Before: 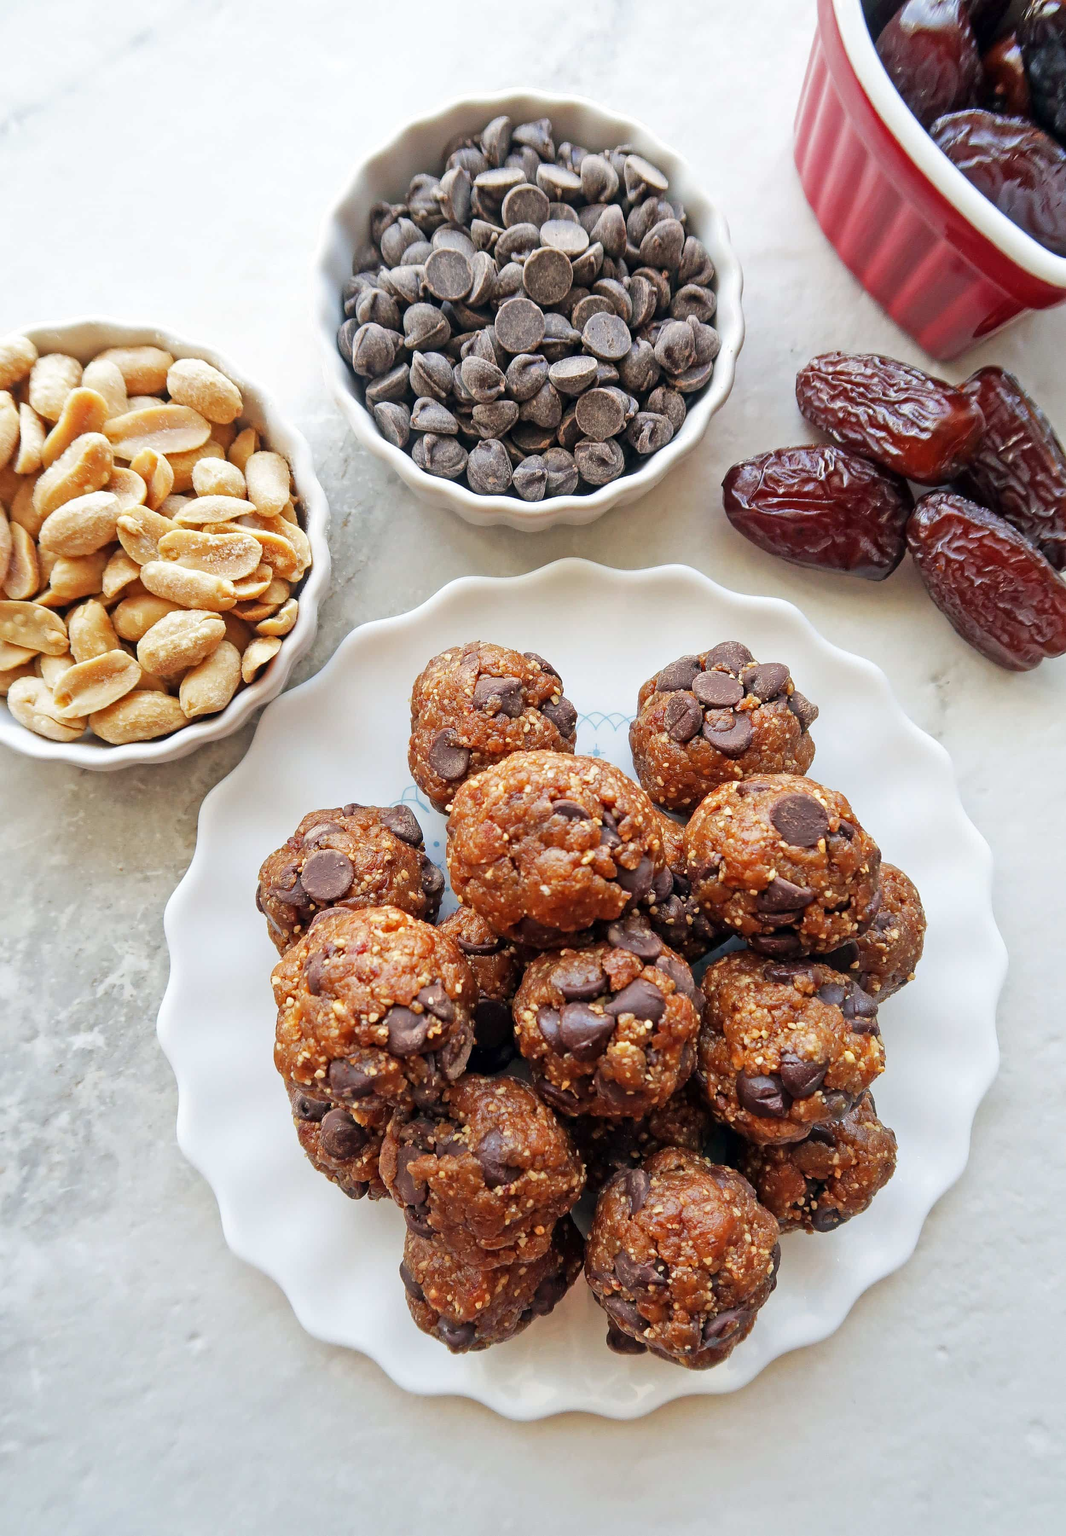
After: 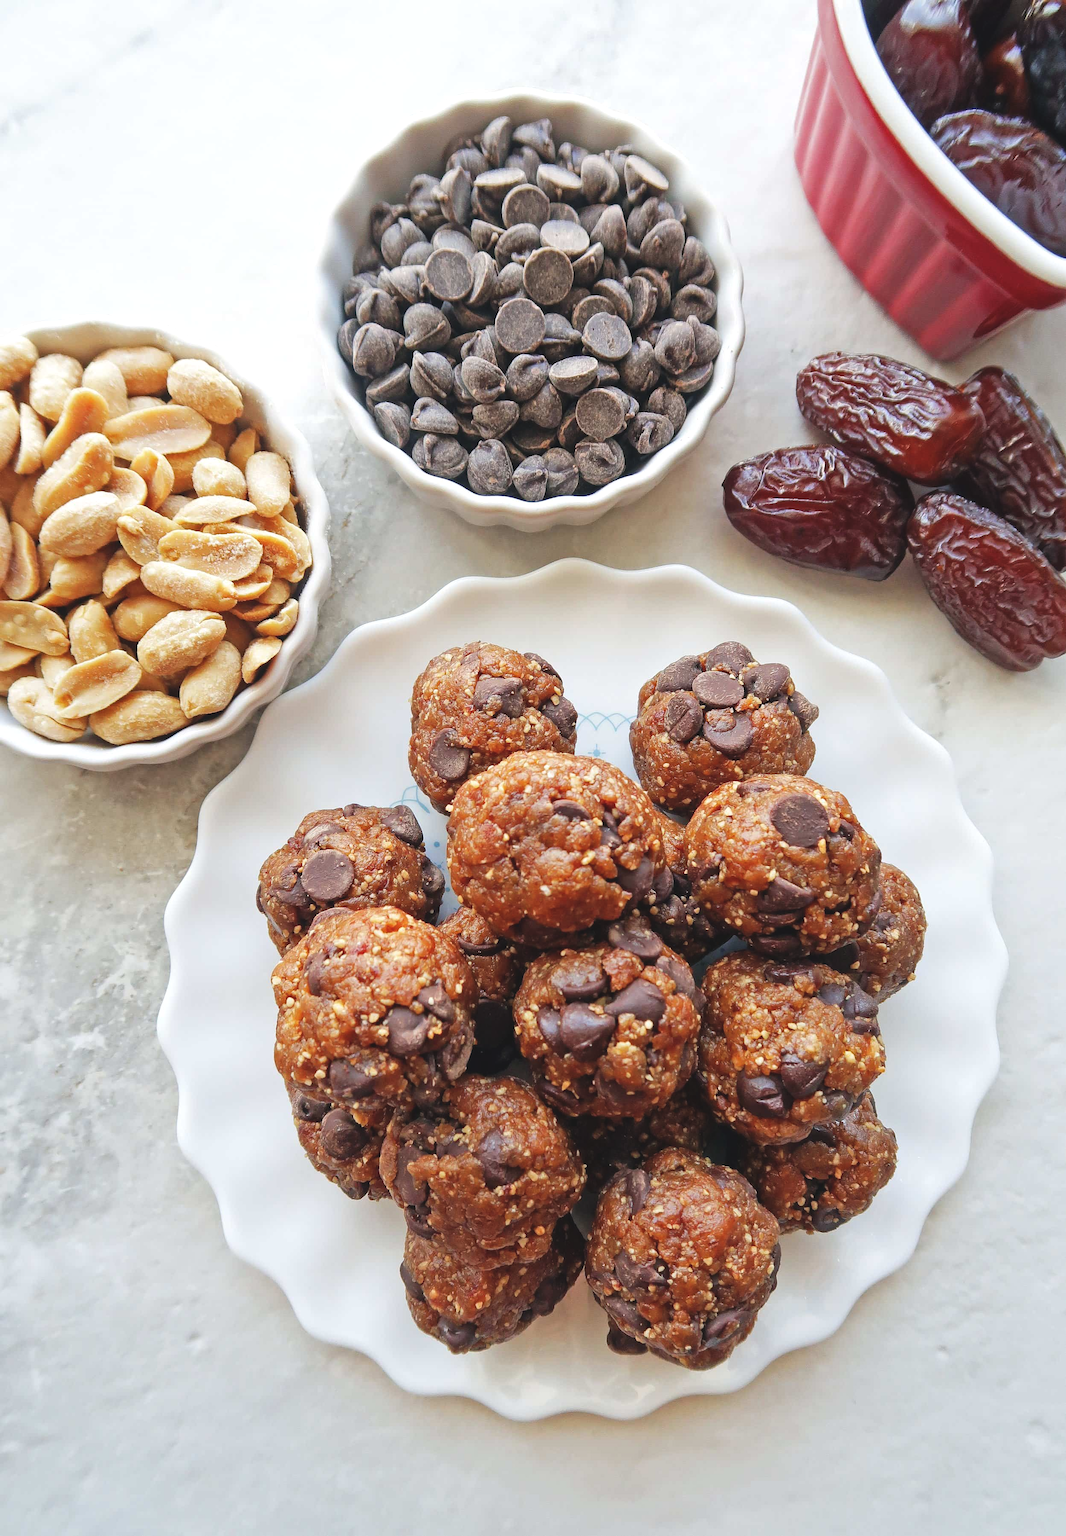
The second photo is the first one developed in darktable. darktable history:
exposure: black level correction -0.009, exposure 0.066 EV, compensate highlight preservation false
